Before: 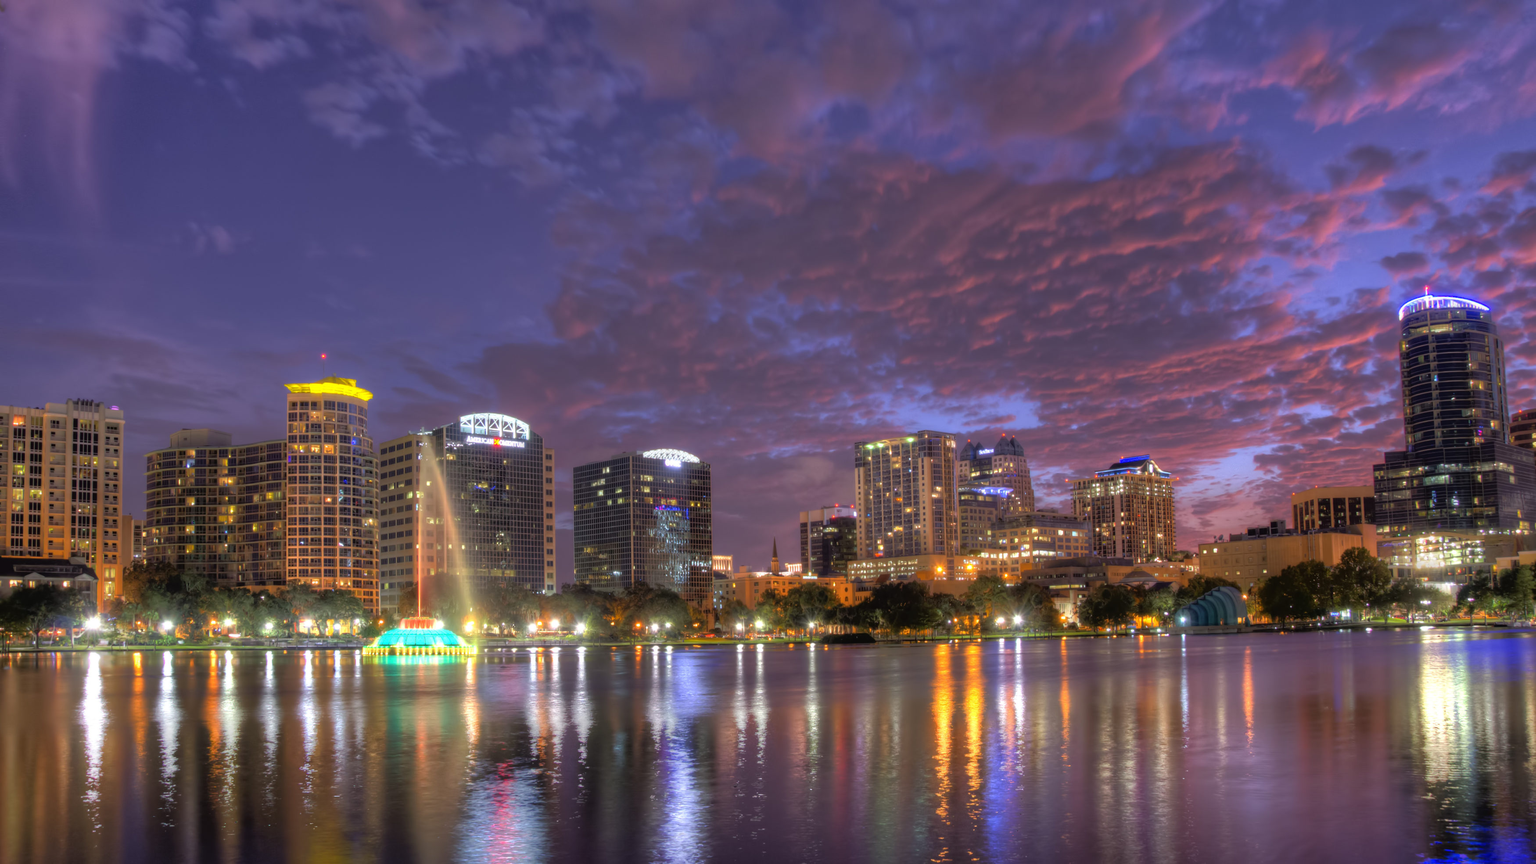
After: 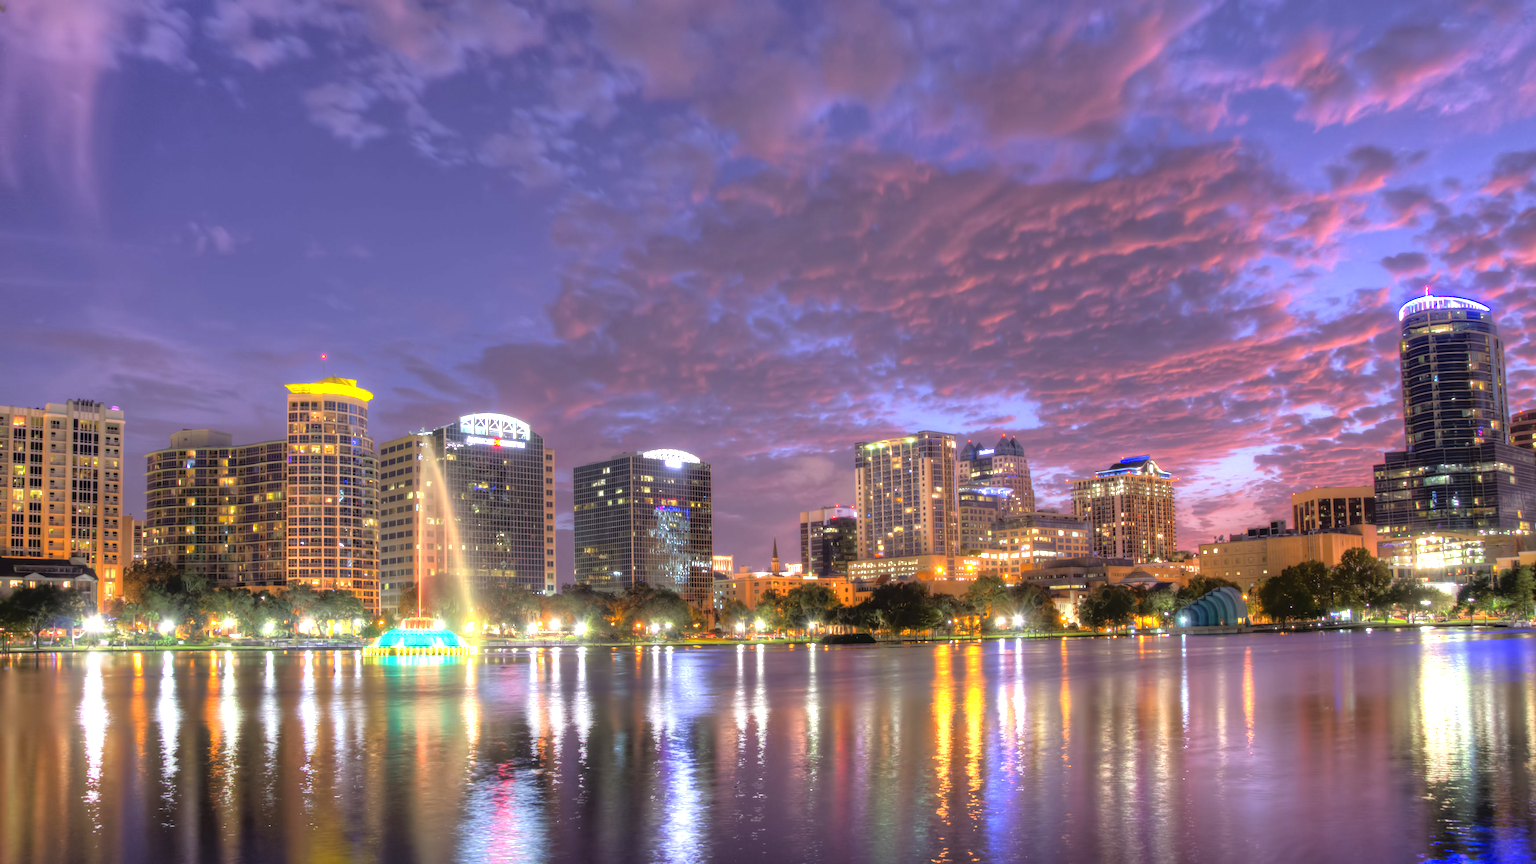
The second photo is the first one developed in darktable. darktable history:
exposure: exposure 0.921 EV, compensate highlight preservation false
tone equalizer: on, module defaults
